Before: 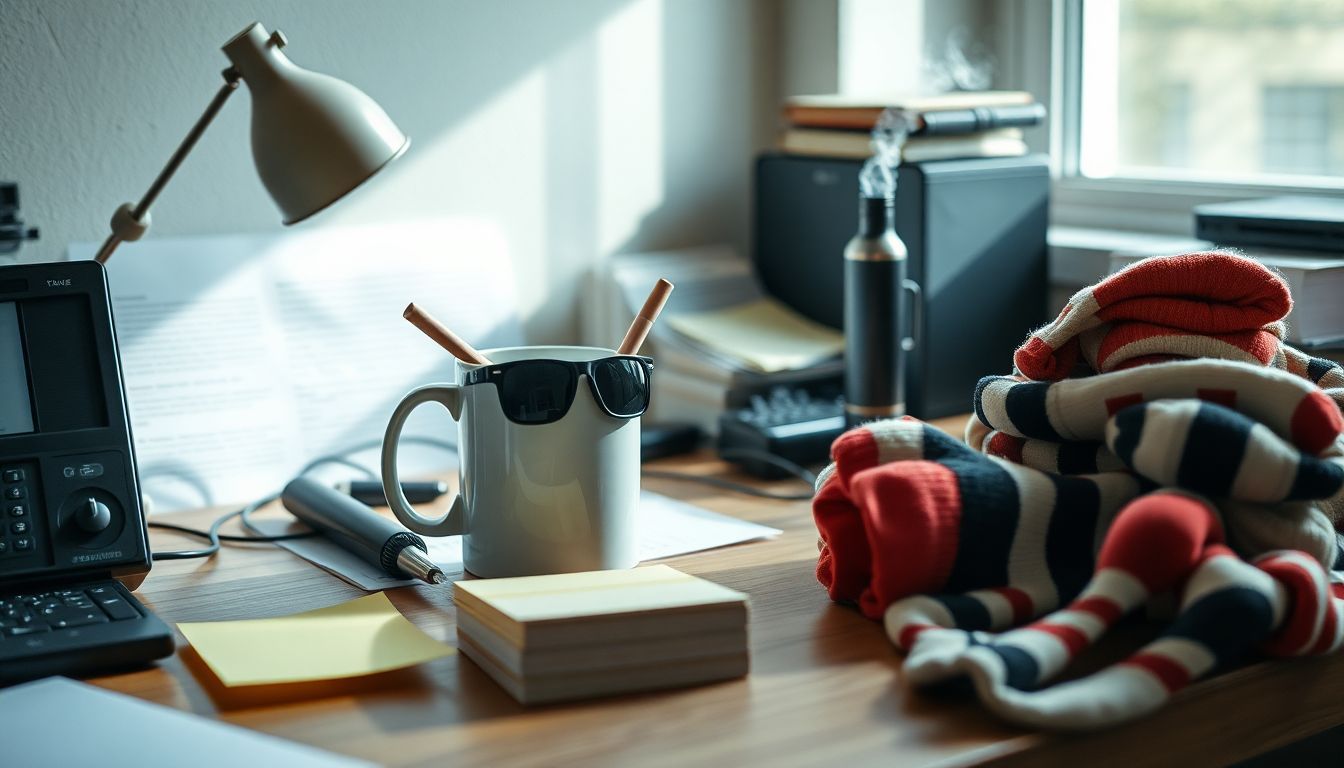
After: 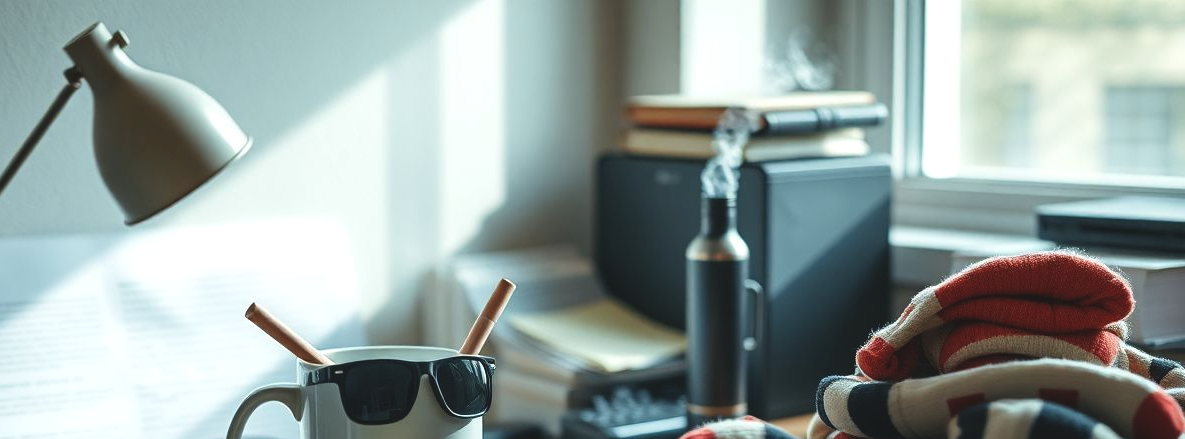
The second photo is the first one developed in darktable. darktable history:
crop and rotate: left 11.812%, bottom 42.776%
exposure: black level correction -0.008, exposure 0.067 EV, compensate highlight preservation false
